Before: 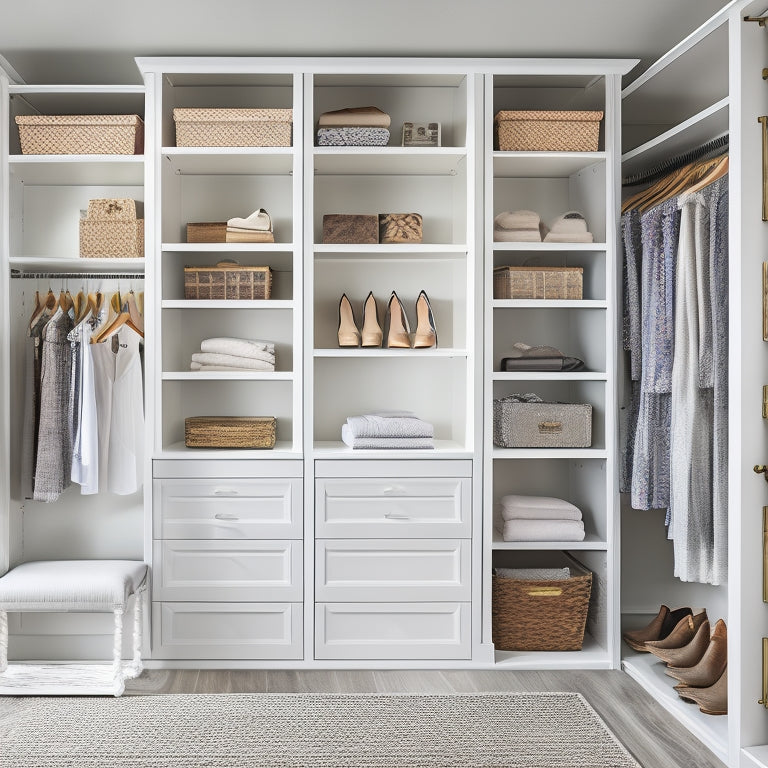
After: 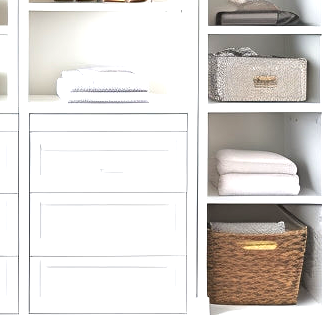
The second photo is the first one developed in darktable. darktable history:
exposure: black level correction 0, exposure 1 EV, compensate exposure bias true, compensate highlight preservation false
crop: left 37.221%, top 45.169%, right 20.63%, bottom 13.777%
